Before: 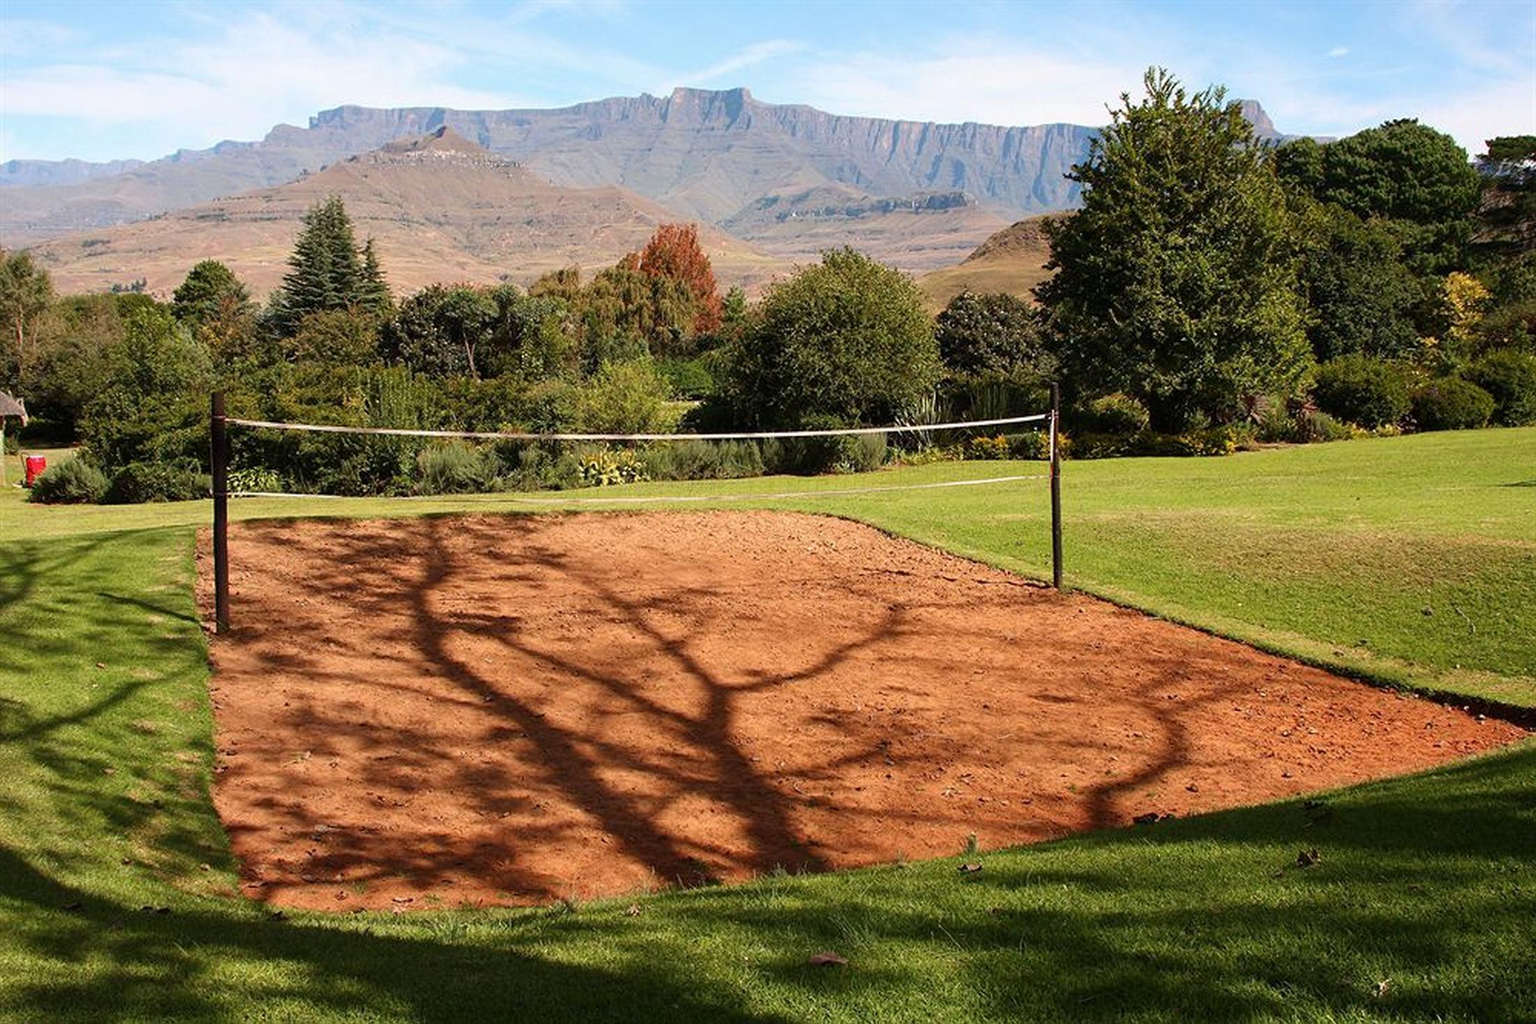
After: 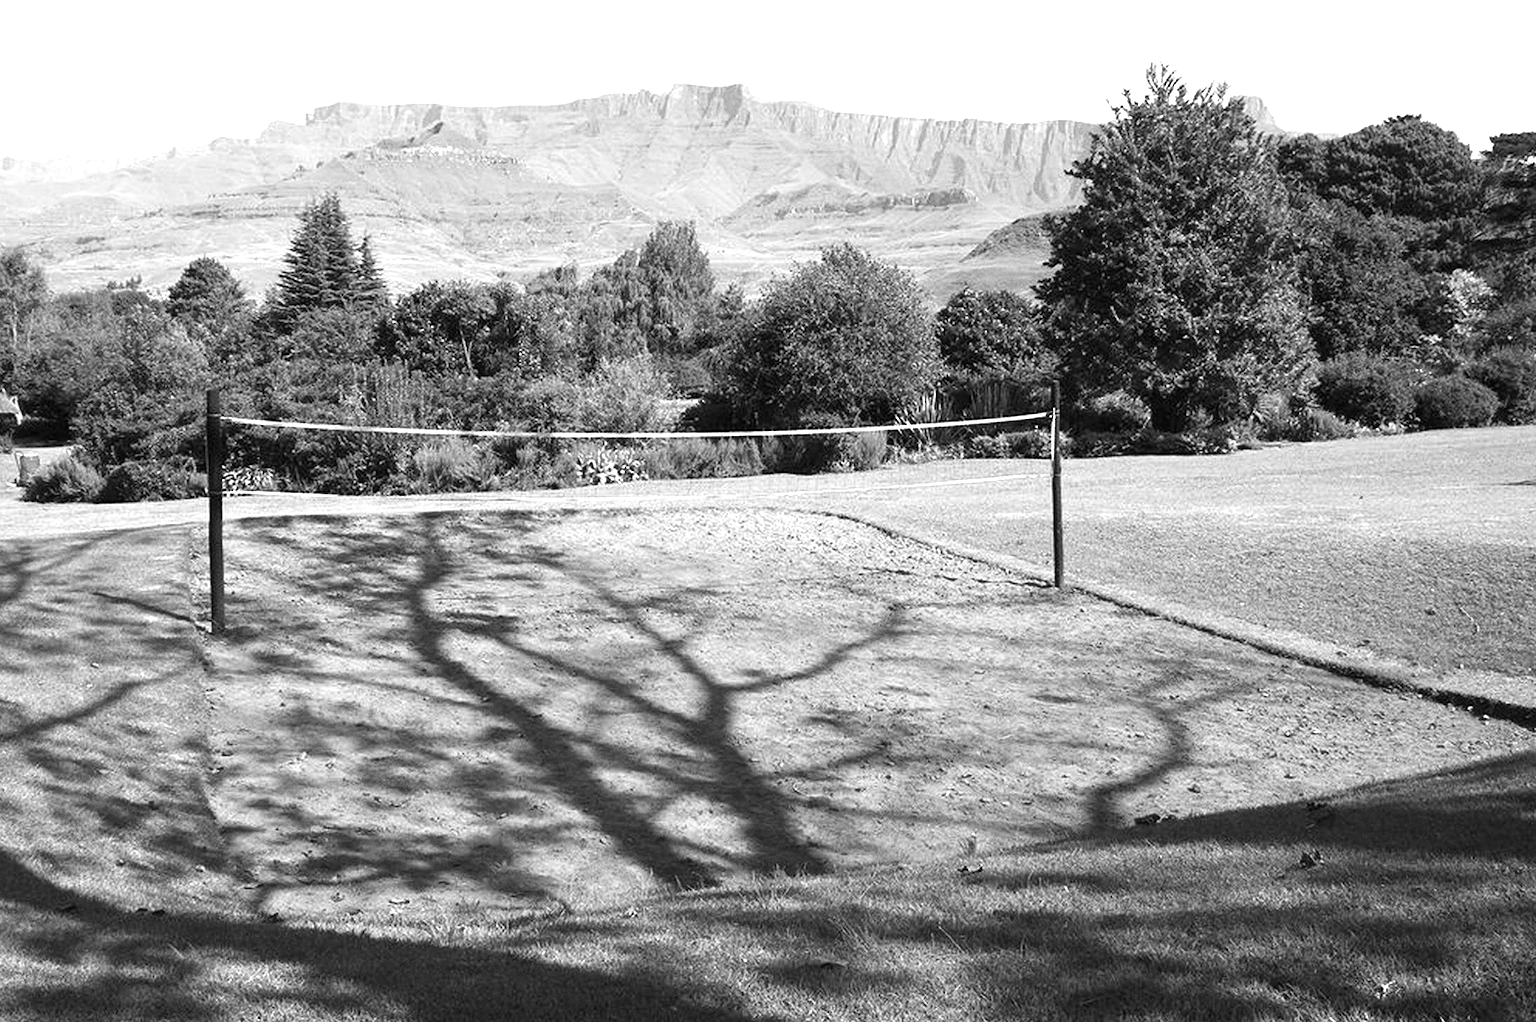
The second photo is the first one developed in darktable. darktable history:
grain: coarseness 0.47 ISO
exposure: black level correction 0, exposure 0.95 EV, compensate exposure bias true, compensate highlight preservation false
monochrome: on, module defaults
crop: left 0.434%, top 0.485%, right 0.244%, bottom 0.386%
color correction: highlights a* 4.02, highlights b* 4.98, shadows a* -7.55, shadows b* 4.98
